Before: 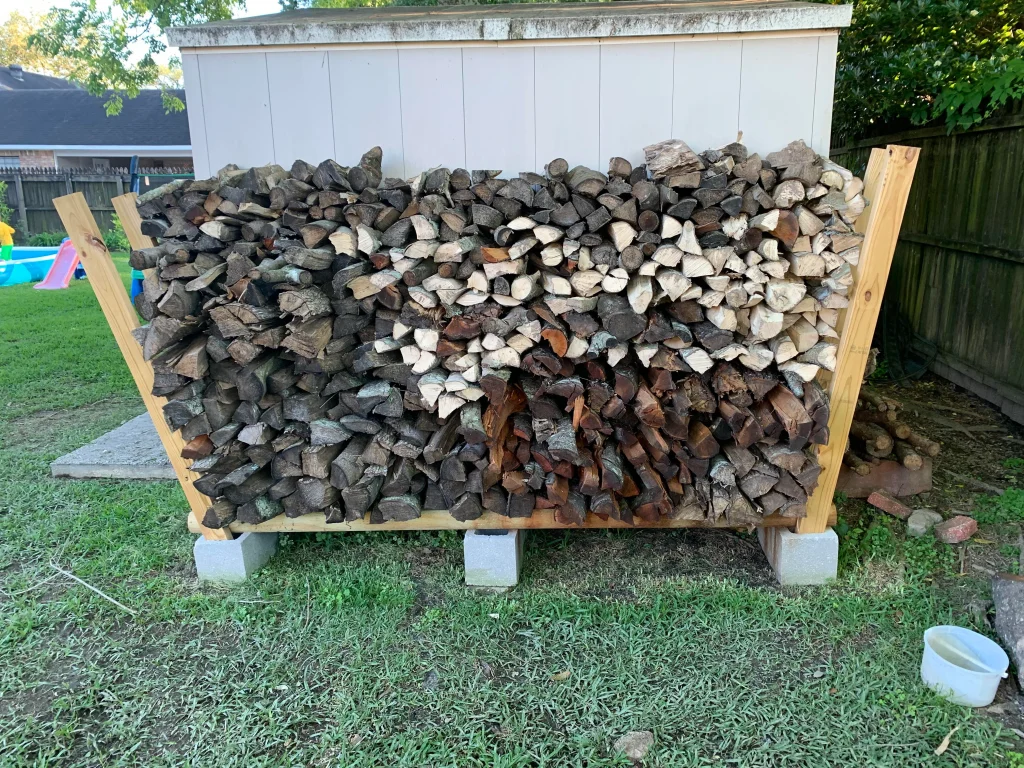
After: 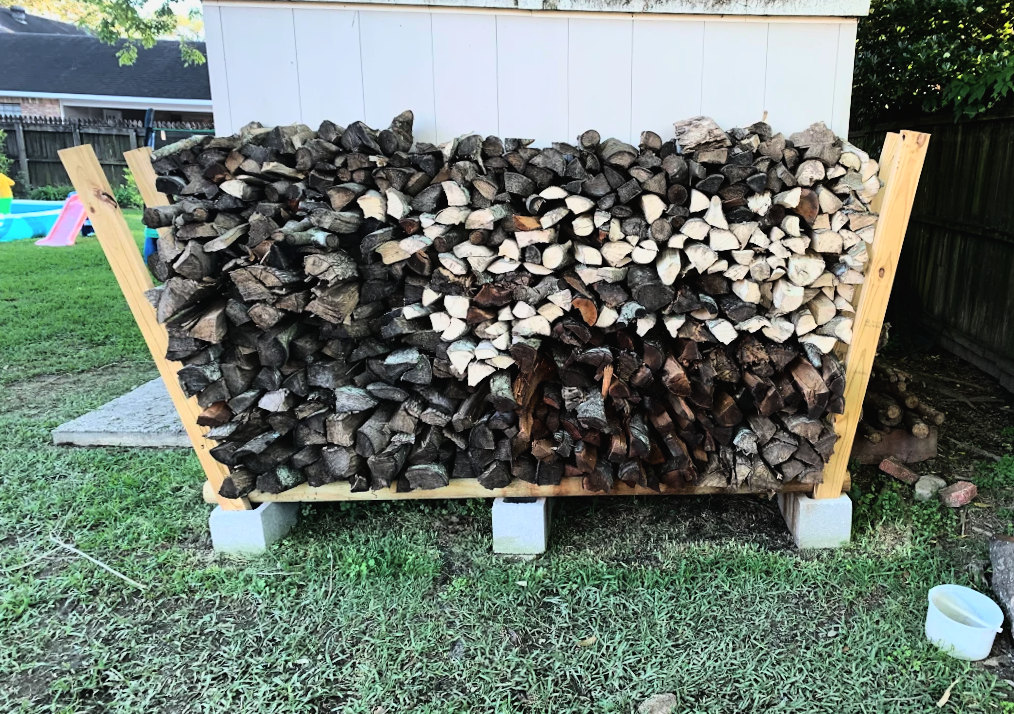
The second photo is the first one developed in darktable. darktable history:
rgb curve: curves: ch0 [(0, 0) (0.21, 0.15) (0.24, 0.21) (0.5, 0.75) (0.75, 0.96) (0.89, 0.99) (1, 1)]; ch1 [(0, 0.02) (0.21, 0.13) (0.25, 0.2) (0.5, 0.67) (0.75, 0.9) (0.89, 0.97) (1, 1)]; ch2 [(0, 0.02) (0.21, 0.13) (0.25, 0.2) (0.5, 0.67) (0.75, 0.9) (0.89, 0.97) (1, 1)], compensate middle gray true
exposure: black level correction -0.016, exposure -1.018 EV, compensate highlight preservation false
rotate and perspective: rotation 0.679°, lens shift (horizontal) 0.136, crop left 0.009, crop right 0.991, crop top 0.078, crop bottom 0.95
